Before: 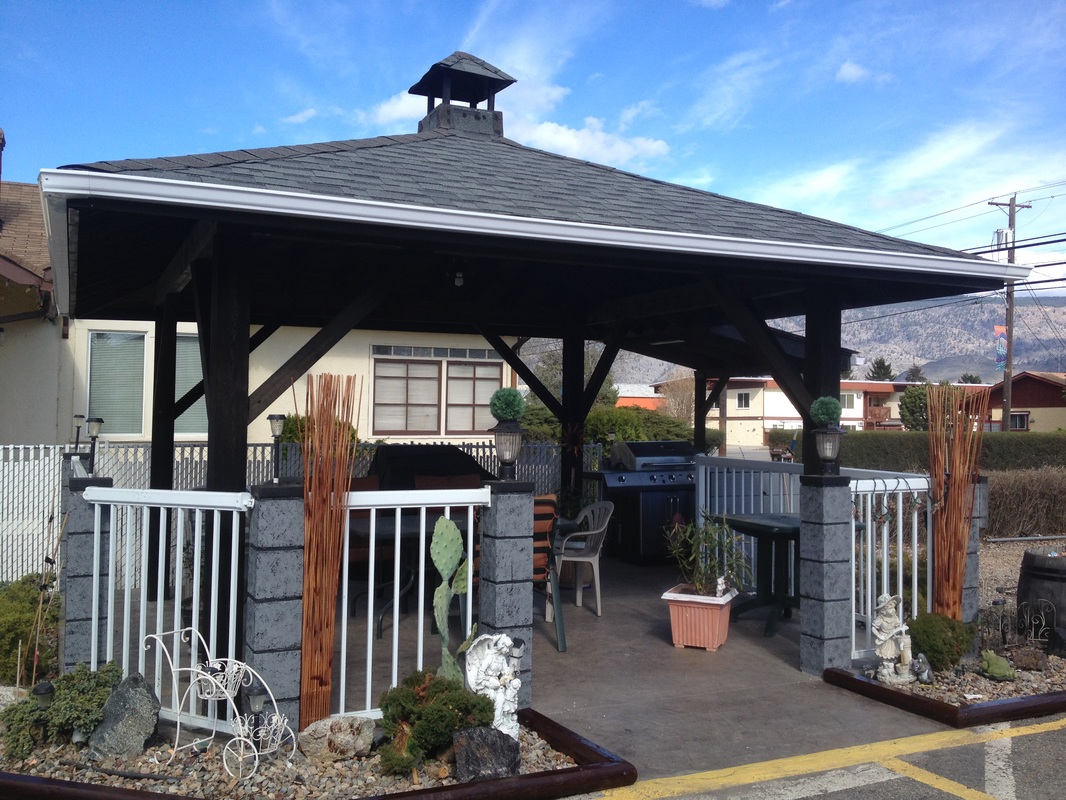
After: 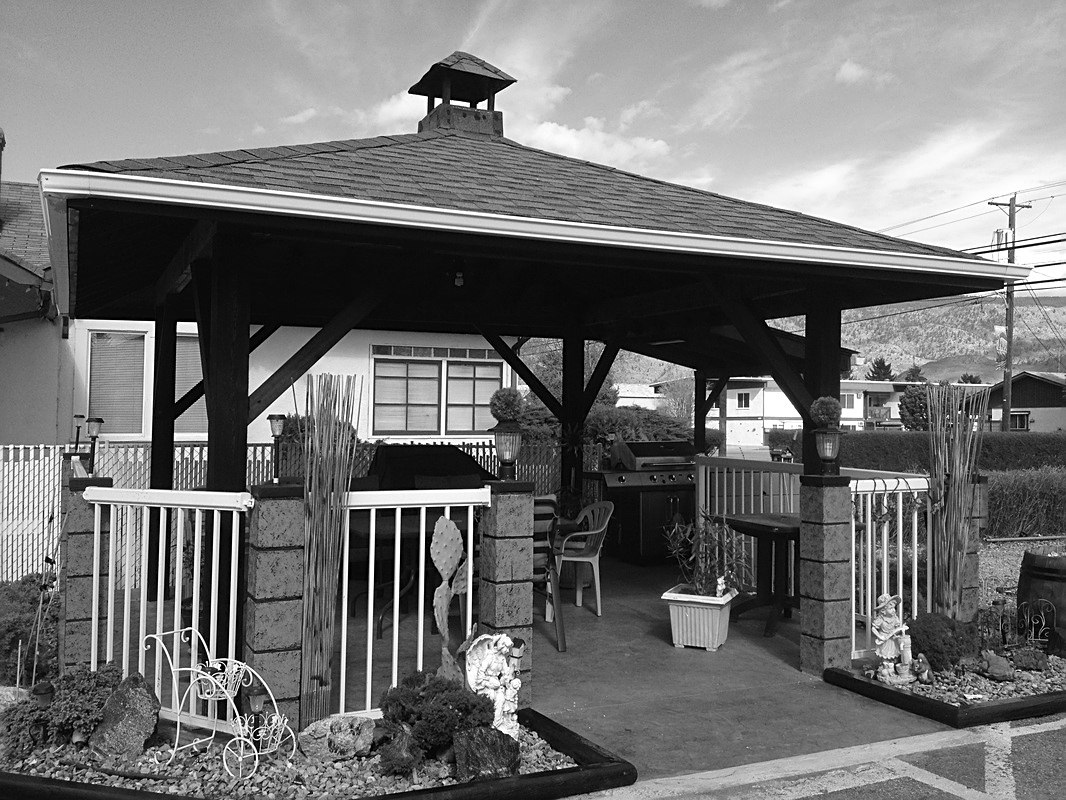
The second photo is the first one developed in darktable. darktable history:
color zones: curves: ch0 [(0.004, 0.588) (0.116, 0.636) (0.259, 0.476) (0.423, 0.464) (0.75, 0.5)]; ch1 [(0, 0) (0.143, 0) (0.286, 0) (0.429, 0) (0.571, 0) (0.714, 0) (0.857, 0)]
sharpen: on, module defaults
tone curve: curves: ch0 [(0, 0) (0.265, 0.253) (0.732, 0.751) (1, 1)], color space Lab, linked channels, preserve colors none
